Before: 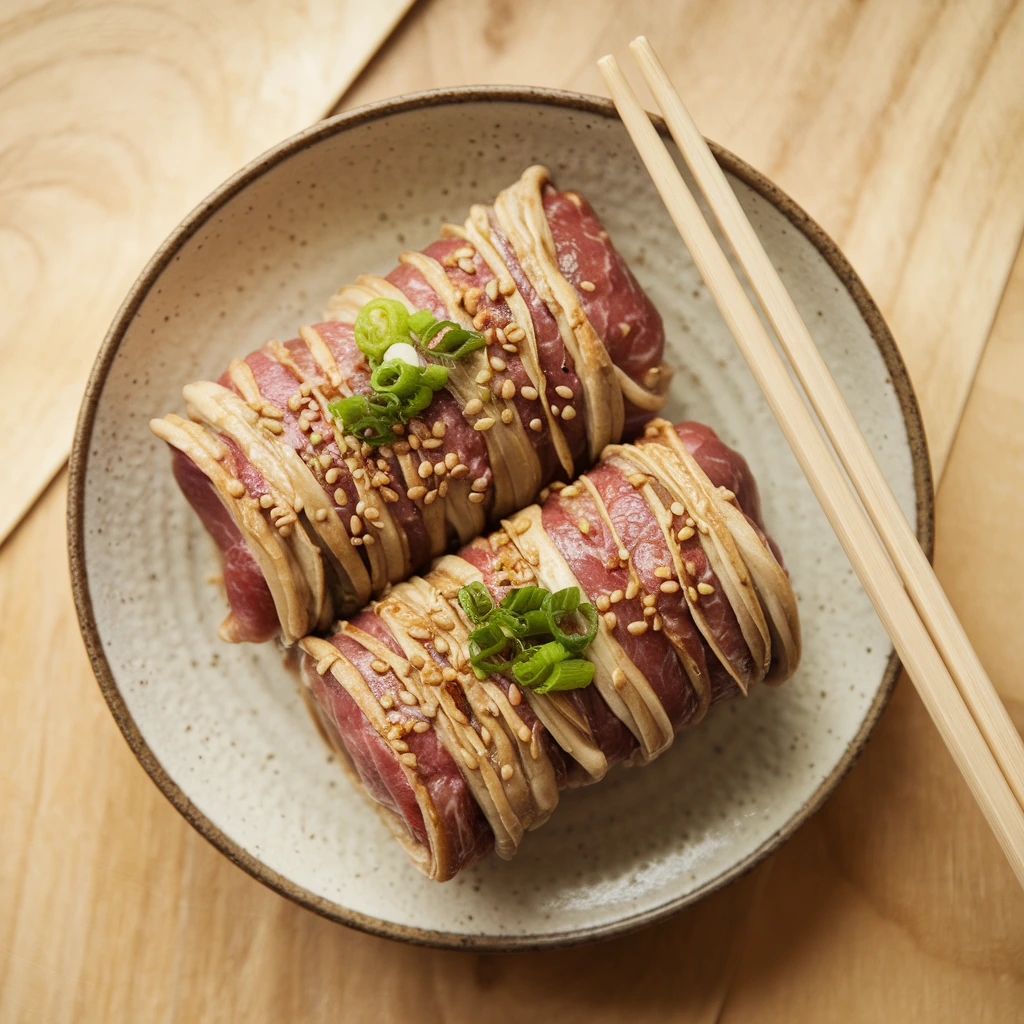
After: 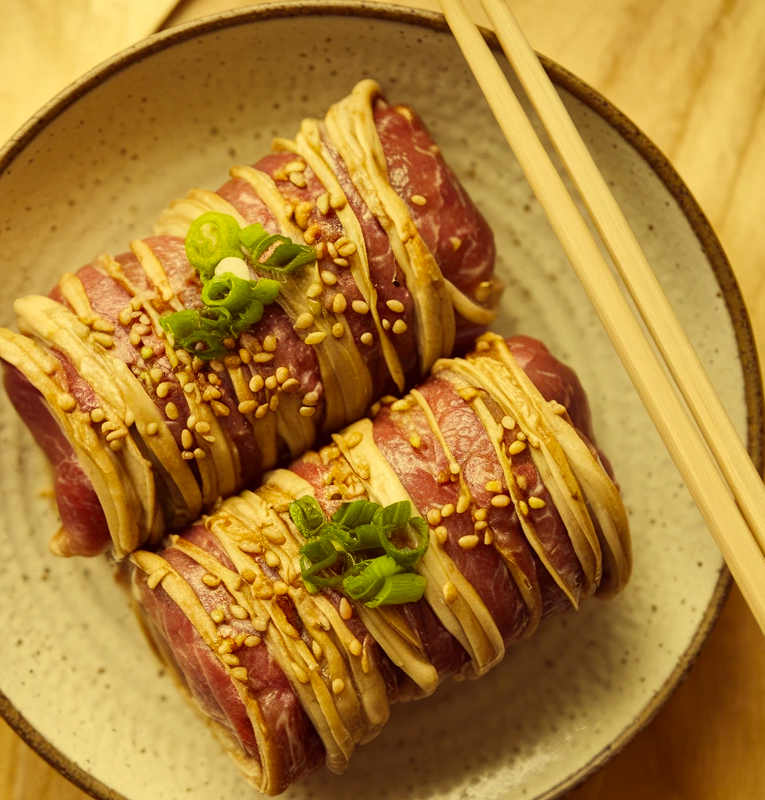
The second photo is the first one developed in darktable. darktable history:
color correction: highlights a* -0.58, highlights b* 39.97, shadows a* 9.23, shadows b* -0.165
crop: left 16.564%, top 8.478%, right 8.213%, bottom 12.498%
shadows and highlights: soften with gaussian
